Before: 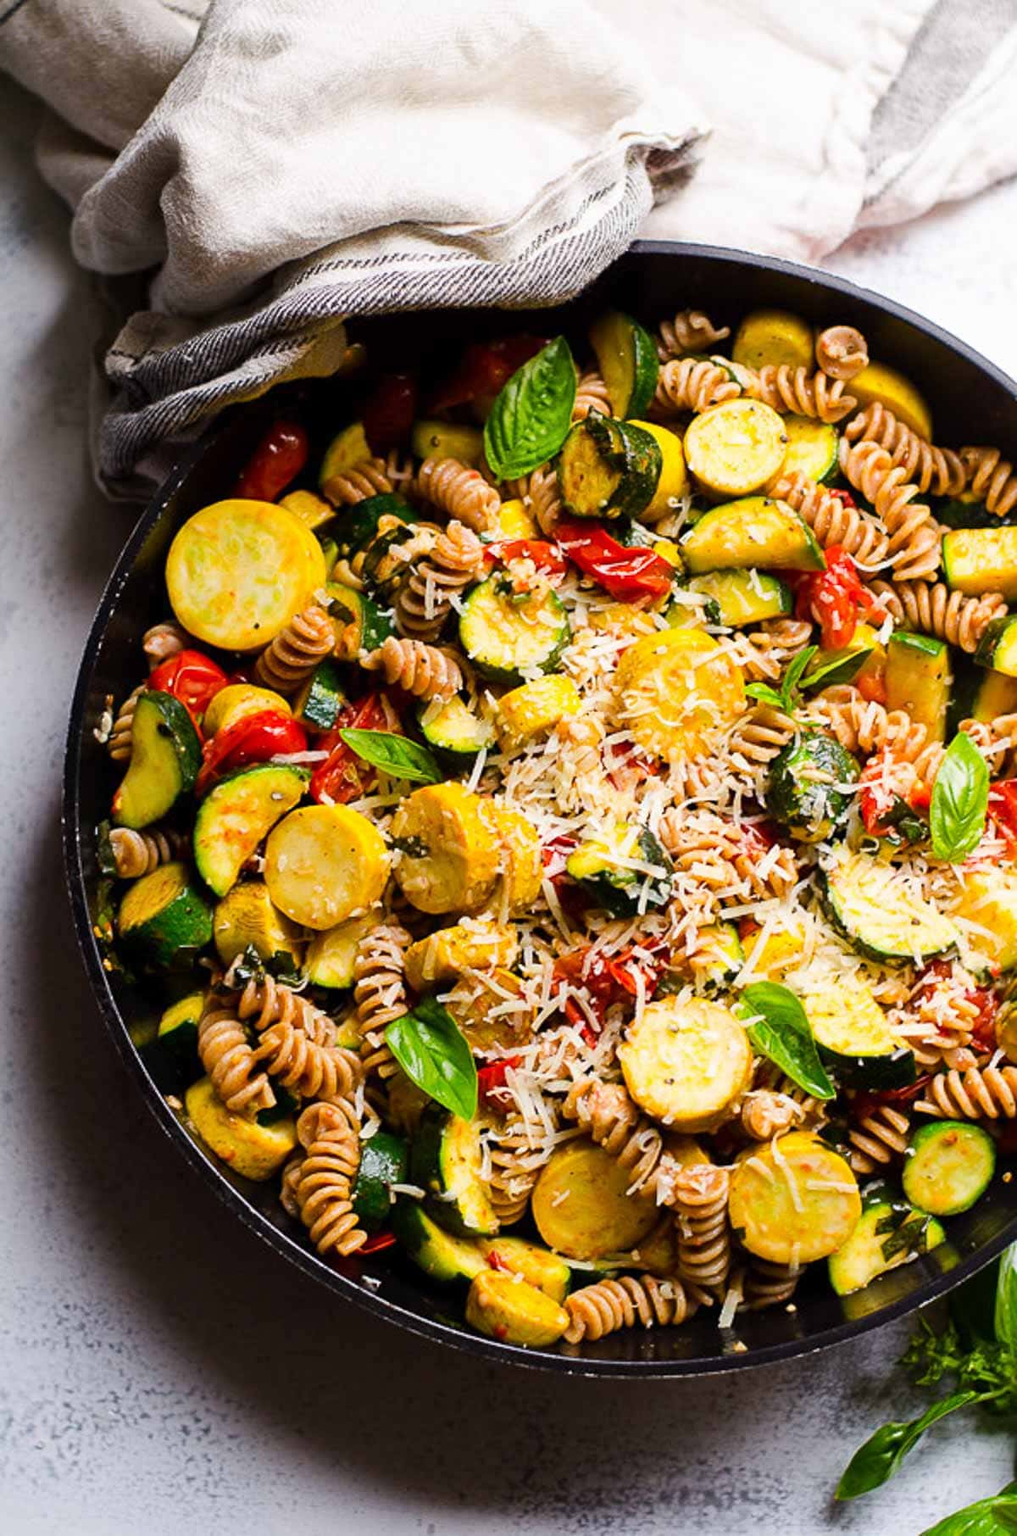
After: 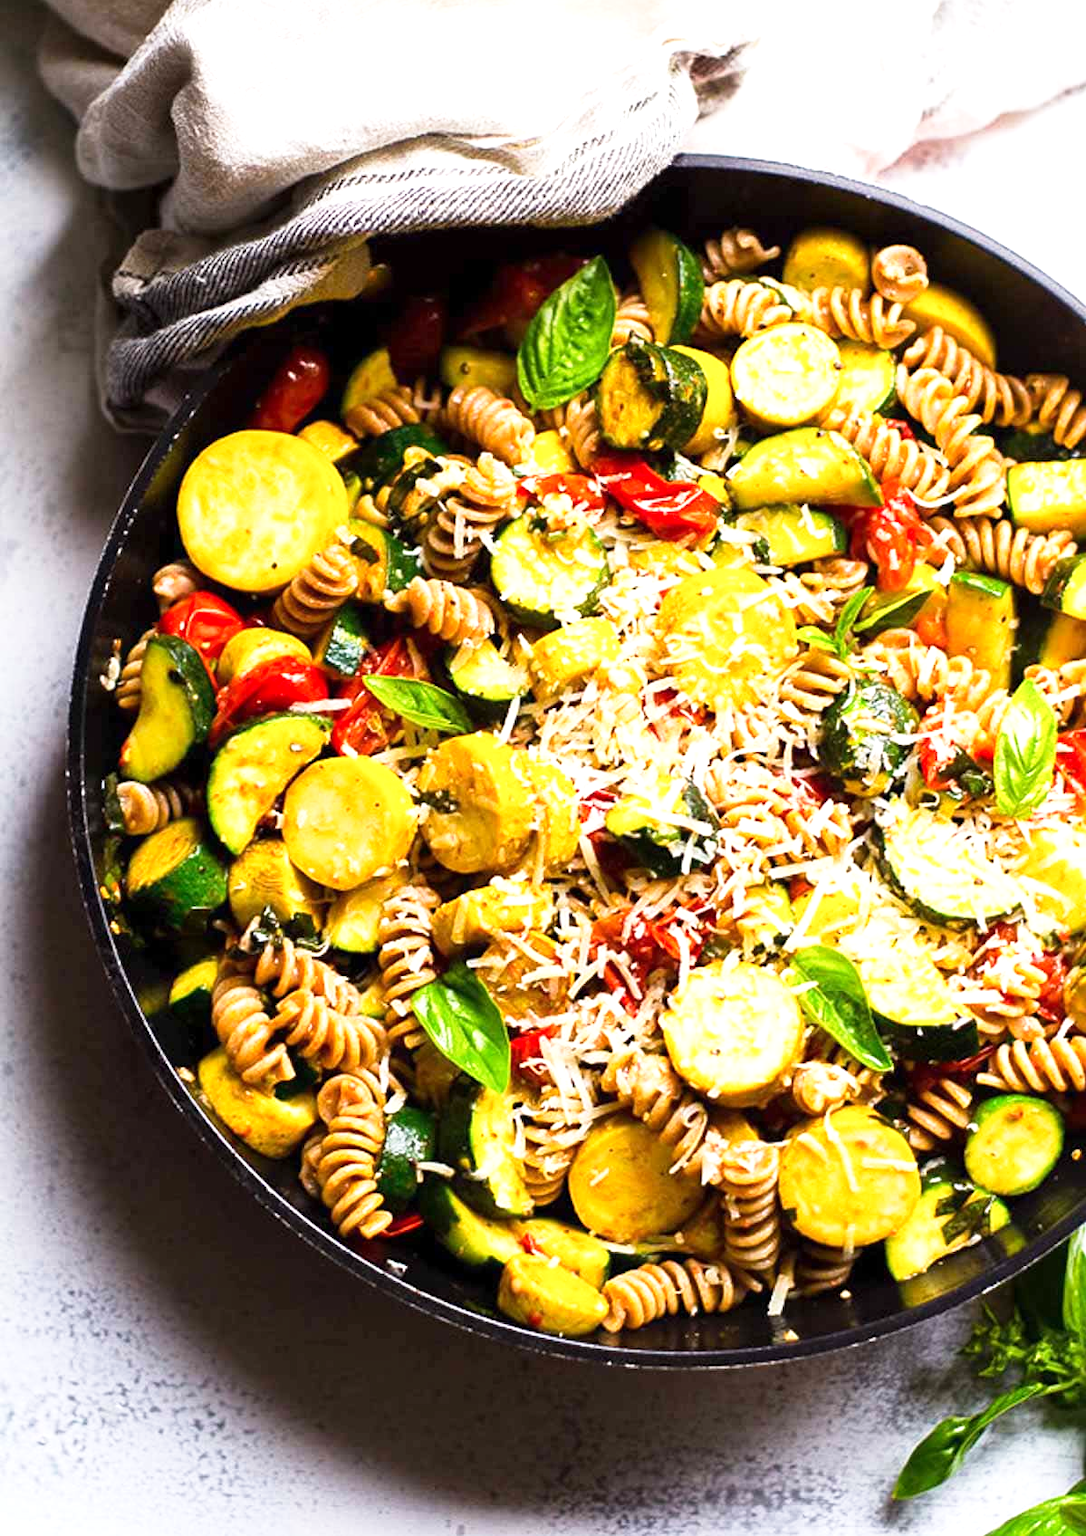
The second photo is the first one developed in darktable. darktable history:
tone curve: curves: ch0 [(0, 0) (0.003, 0.003) (0.011, 0.012) (0.025, 0.027) (0.044, 0.048) (0.069, 0.075) (0.1, 0.108) (0.136, 0.147) (0.177, 0.192) (0.224, 0.243) (0.277, 0.3) (0.335, 0.363) (0.399, 0.433) (0.468, 0.508) (0.543, 0.589) (0.623, 0.676) (0.709, 0.769) (0.801, 0.868) (0.898, 0.949) (1, 1)], preserve colors none
exposure: exposure 0.606 EV, compensate highlight preservation false
crop and rotate: top 6.386%
